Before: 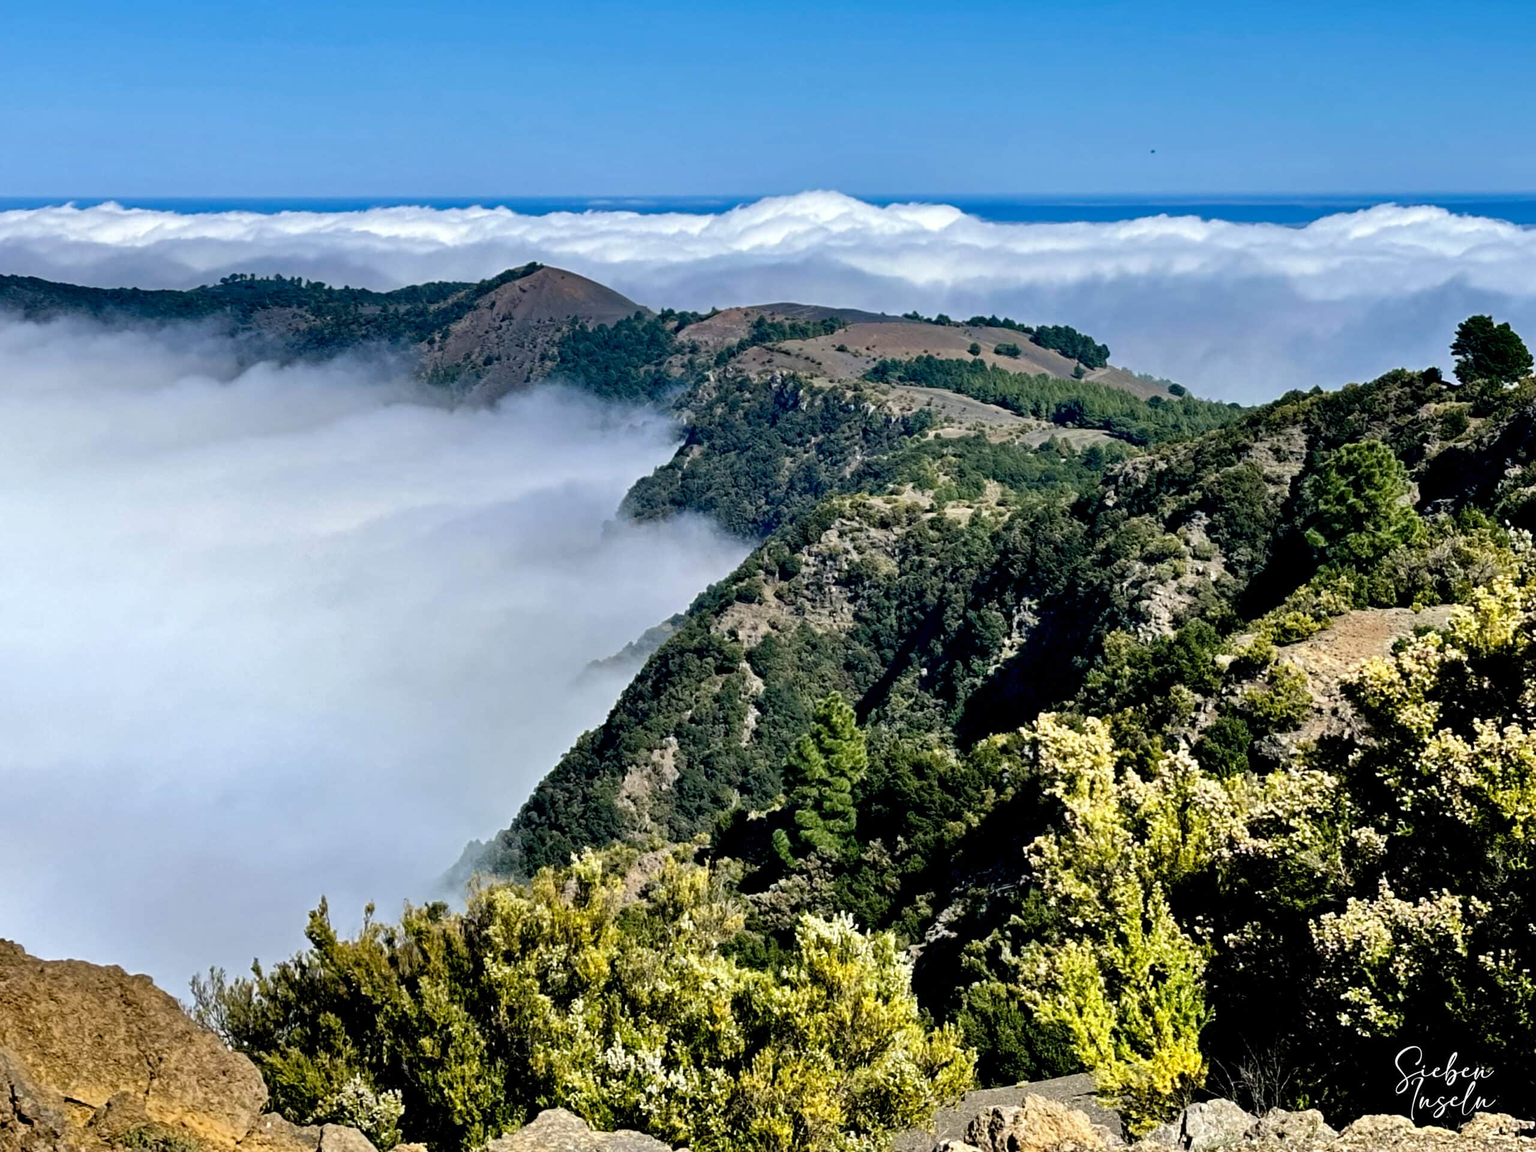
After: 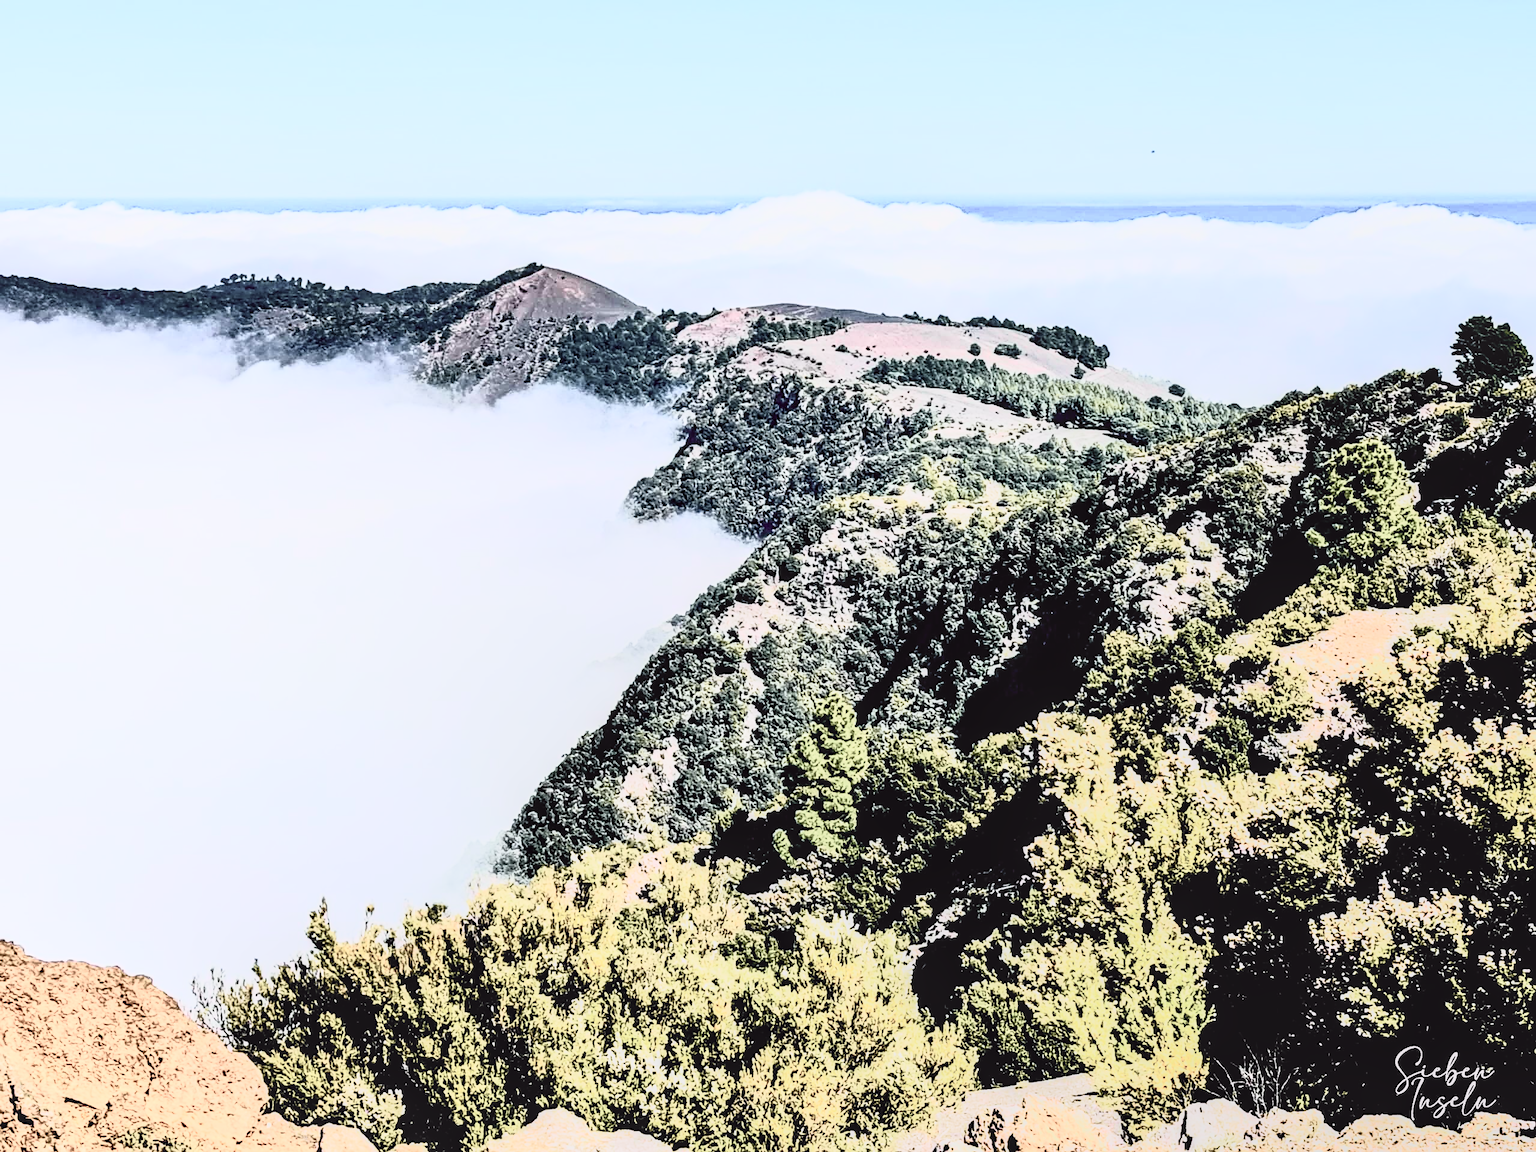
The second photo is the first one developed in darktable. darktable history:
filmic rgb: black relative exposure -7.65 EV, white relative exposure 4.56 EV, hardness 3.61
tone curve: curves: ch0 [(0, 0) (0.105, 0.068) (0.195, 0.162) (0.283, 0.283) (0.384, 0.404) (0.485, 0.531) (0.638, 0.681) (0.795, 0.879) (1, 0.977)]; ch1 [(0, 0) (0.161, 0.092) (0.35, 0.33) (0.379, 0.401) (0.456, 0.469) (0.498, 0.506) (0.521, 0.549) (0.58, 0.624) (0.635, 0.671) (1, 1)]; ch2 [(0, 0) (0.371, 0.362) (0.437, 0.437) (0.483, 0.484) (0.53, 0.515) (0.56, 0.58) (0.622, 0.606) (1, 1)], color space Lab, independent channels, preserve colors none
exposure: exposure 0.781 EV, compensate highlight preservation false
local contrast: on, module defaults
sharpen: on, module defaults
white balance: emerald 1
contrast brightness saturation: contrast 0.57, brightness 0.57, saturation -0.34
